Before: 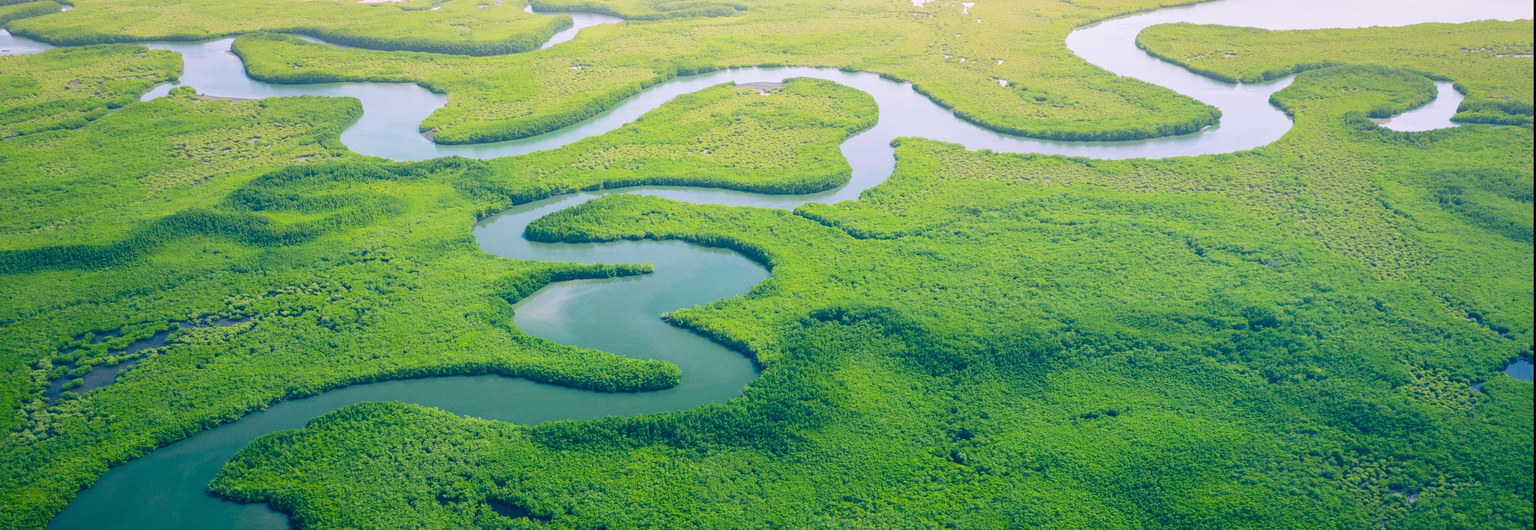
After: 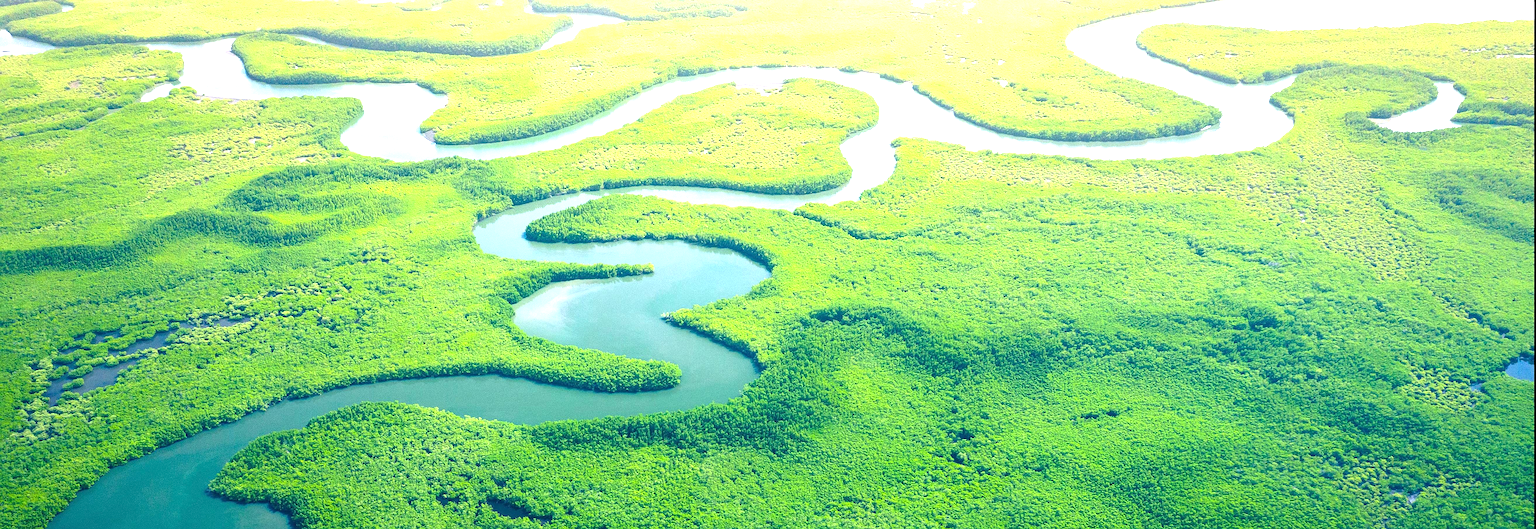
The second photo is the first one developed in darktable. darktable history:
exposure: exposure 1.15 EV, compensate highlight preservation false
sharpen: on, module defaults
